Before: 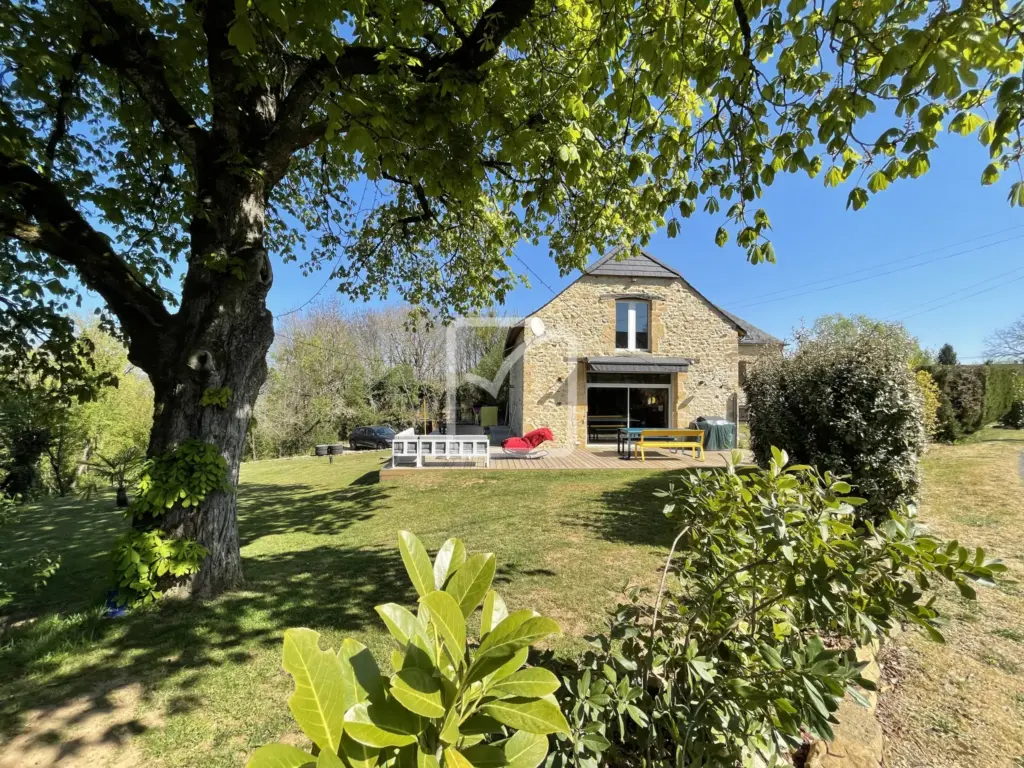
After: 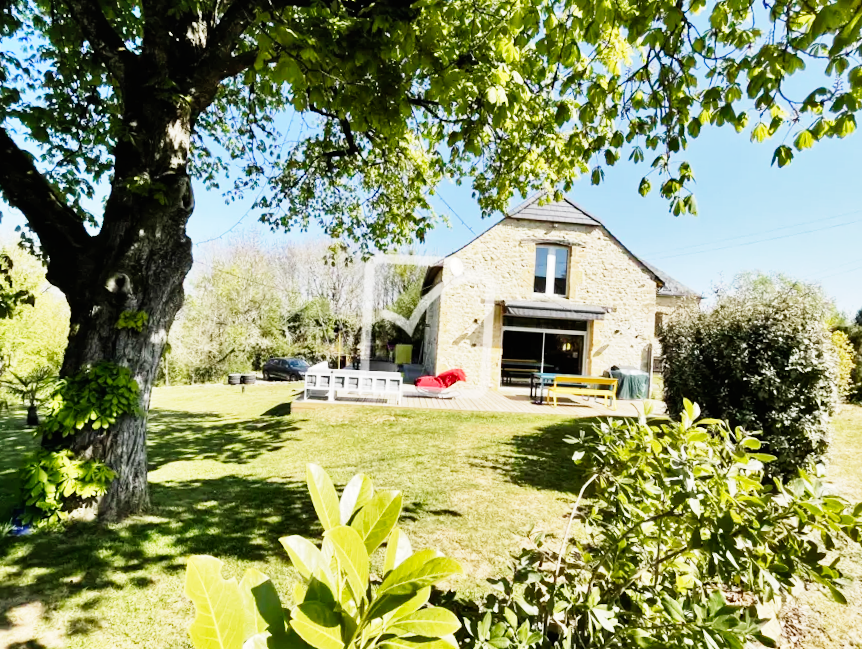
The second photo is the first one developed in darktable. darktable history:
shadows and highlights: highlights color adjustment 55.47%, low approximation 0.01, soften with gaussian
base curve: curves: ch0 [(0, 0) (0, 0.001) (0.001, 0.001) (0.004, 0.002) (0.007, 0.004) (0.015, 0.013) (0.033, 0.045) (0.052, 0.096) (0.075, 0.17) (0.099, 0.241) (0.163, 0.42) (0.219, 0.55) (0.259, 0.616) (0.327, 0.722) (0.365, 0.765) (0.522, 0.873) (0.547, 0.881) (0.689, 0.919) (0.826, 0.952) (1, 1)], preserve colors none
crop and rotate: angle -2.98°, left 5.415%, top 5.208%, right 4.653%, bottom 4.487%
